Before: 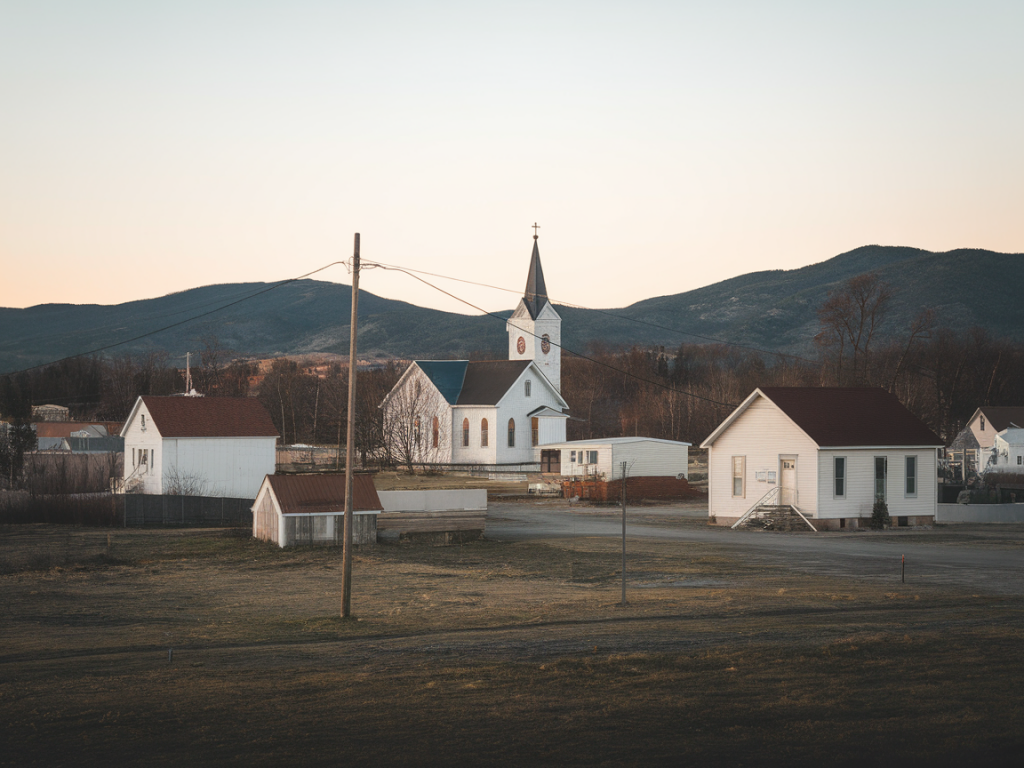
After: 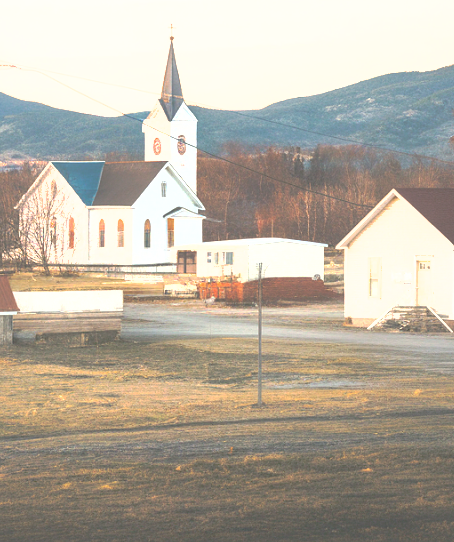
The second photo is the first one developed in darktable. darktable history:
tone curve: curves: ch0 [(0, 0) (0.003, 0.005) (0.011, 0.016) (0.025, 0.036) (0.044, 0.071) (0.069, 0.112) (0.1, 0.149) (0.136, 0.187) (0.177, 0.228) (0.224, 0.272) (0.277, 0.32) (0.335, 0.374) (0.399, 0.429) (0.468, 0.479) (0.543, 0.538) (0.623, 0.609) (0.709, 0.697) (0.801, 0.789) (0.898, 0.876) (1, 1)], preserve colors none
exposure: black level correction 0, exposure 1.438 EV, compensate exposure bias true, compensate highlight preservation false
crop: left 35.604%, top 25.942%, right 19.967%, bottom 3.438%
shadows and highlights: on, module defaults
contrast brightness saturation: contrast 0.196, brightness 0.167, saturation 0.22
tone equalizer: -8 EV -0.408 EV, -7 EV -0.414 EV, -6 EV -0.31 EV, -5 EV -0.249 EV, -3 EV 0.191 EV, -2 EV 0.344 EV, -1 EV 0.405 EV, +0 EV 0.39 EV
color balance rgb: global offset › luminance 0.253%, perceptual saturation grading › global saturation -0.594%, global vibrance 16.454%, saturation formula JzAzBz (2021)
